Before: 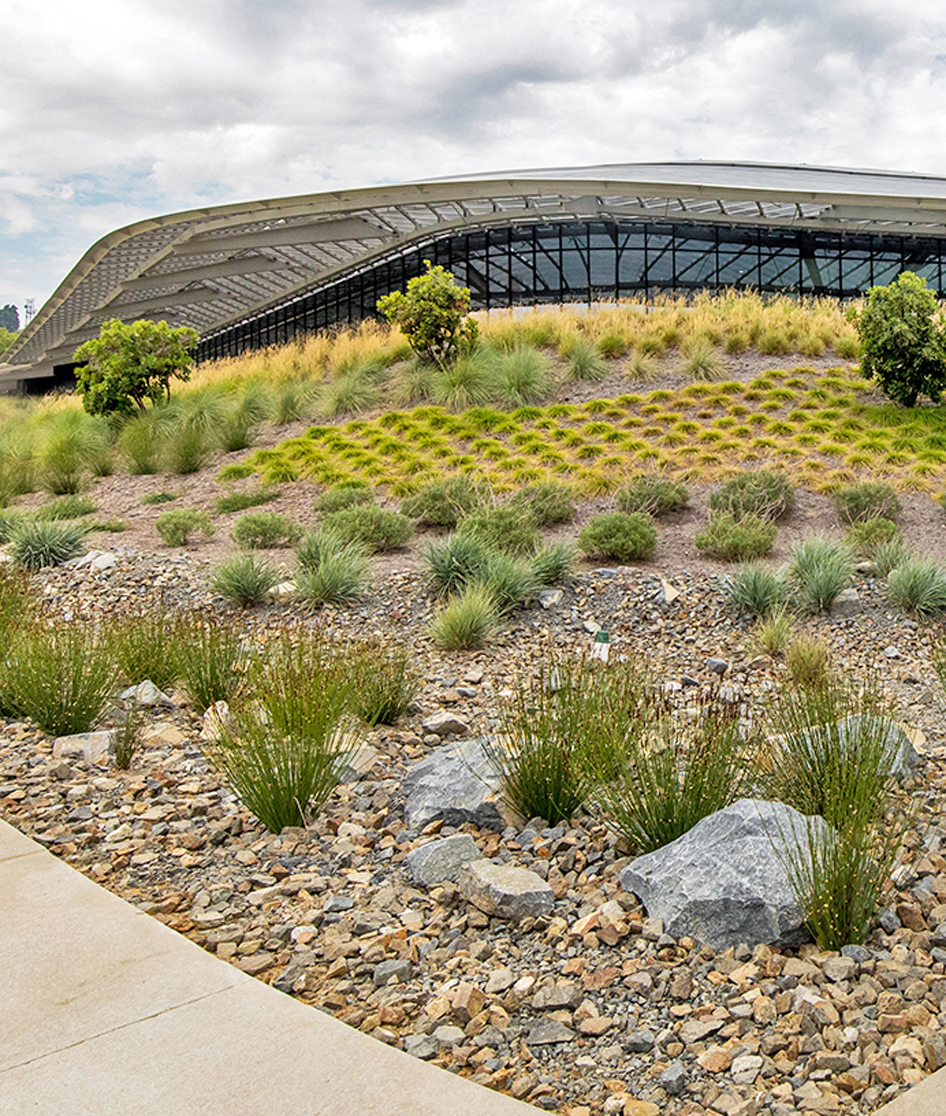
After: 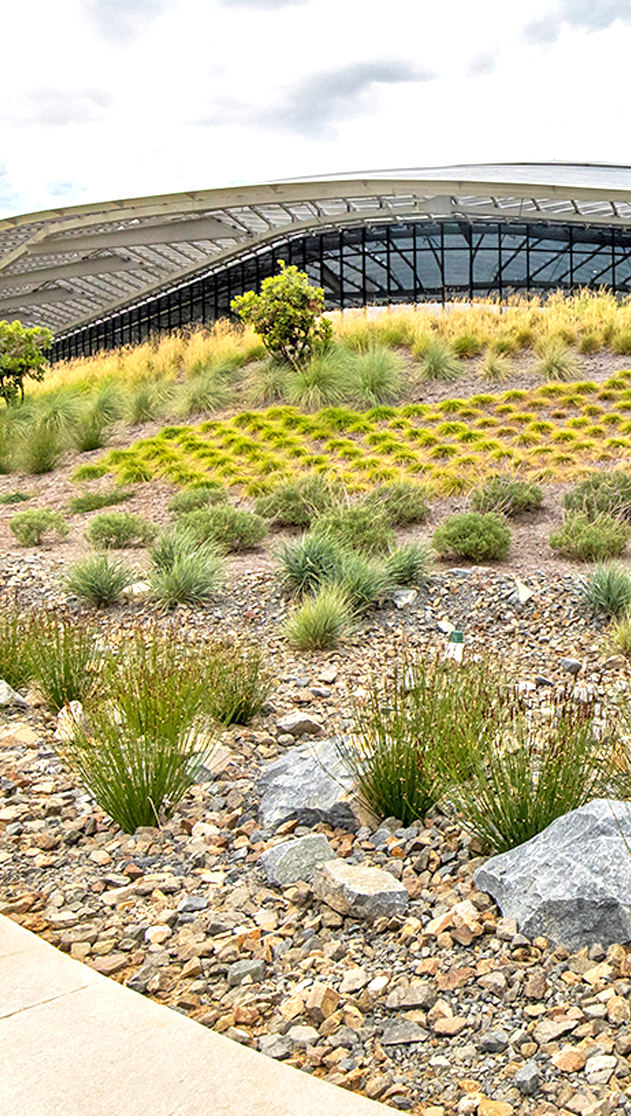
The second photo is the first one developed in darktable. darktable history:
exposure: black level correction 0.001, exposure 0.5 EV, compensate exposure bias true, compensate highlight preservation false
color balance: contrast fulcrum 17.78%
crop and rotate: left 15.446%, right 17.836%
